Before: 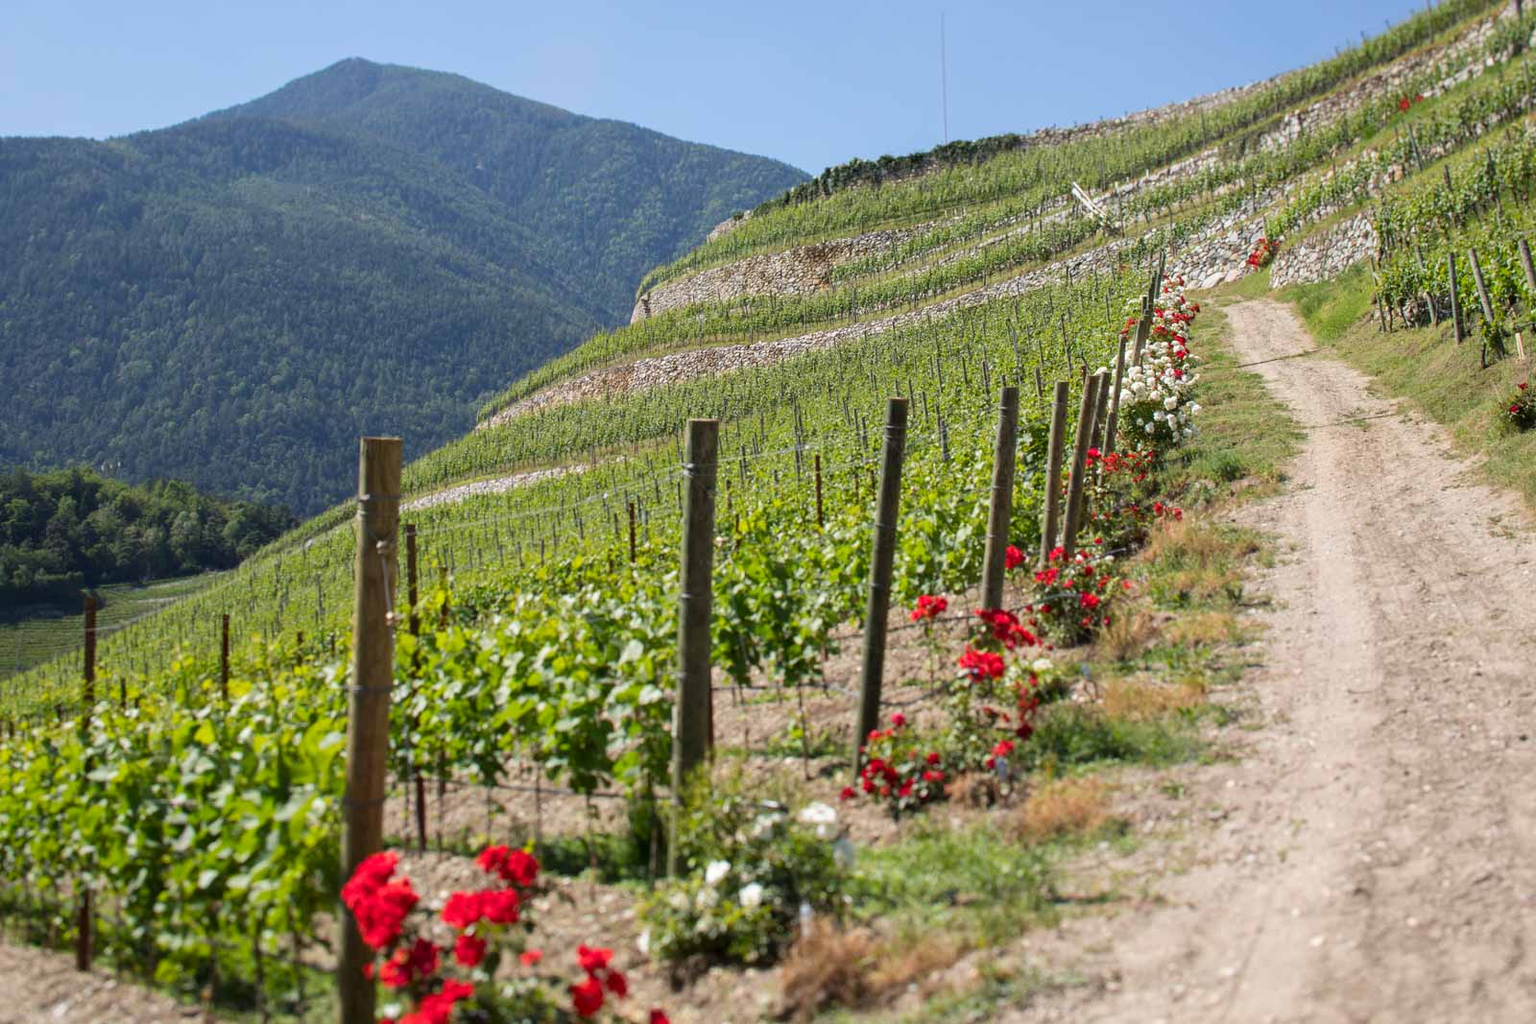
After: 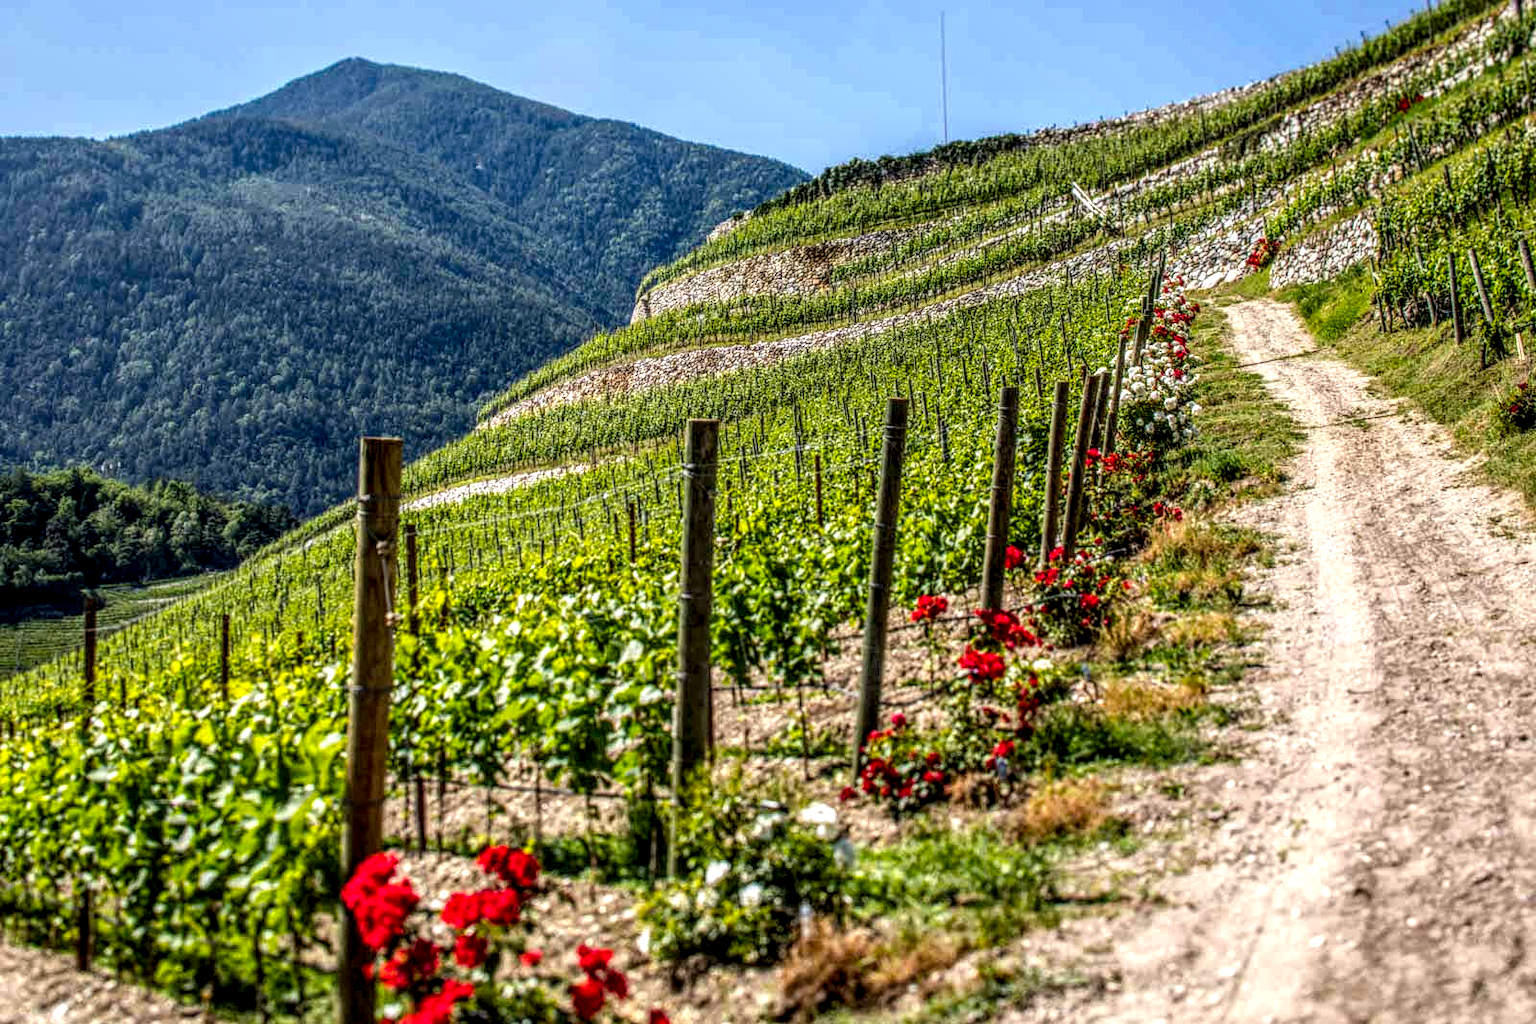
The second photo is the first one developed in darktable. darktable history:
levels: levels [0, 0.492, 0.984]
color balance rgb: perceptual saturation grading › global saturation 25%, global vibrance 20%
local contrast: highlights 0%, shadows 0%, detail 300%, midtone range 0.3
